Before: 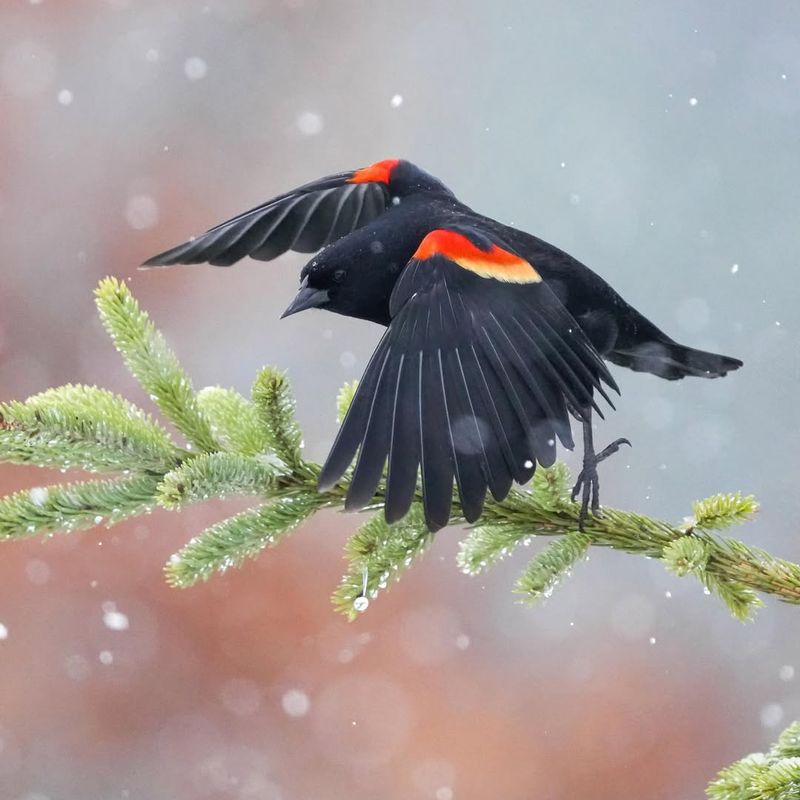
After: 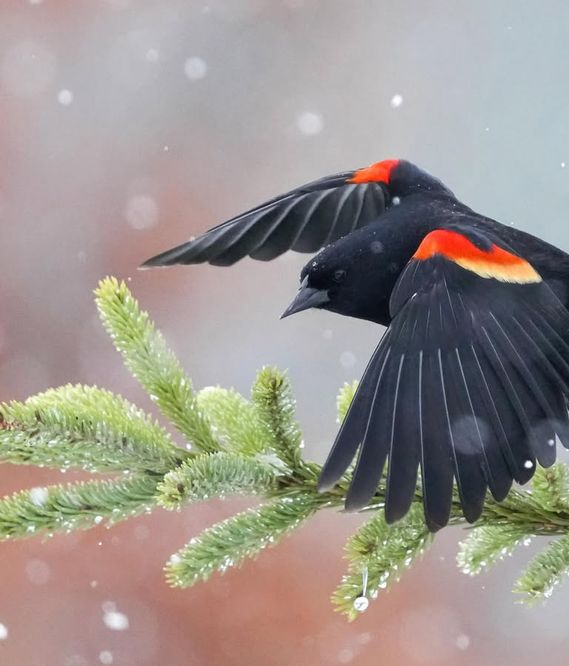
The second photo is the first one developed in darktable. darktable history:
crop: right 28.866%, bottom 16.654%
